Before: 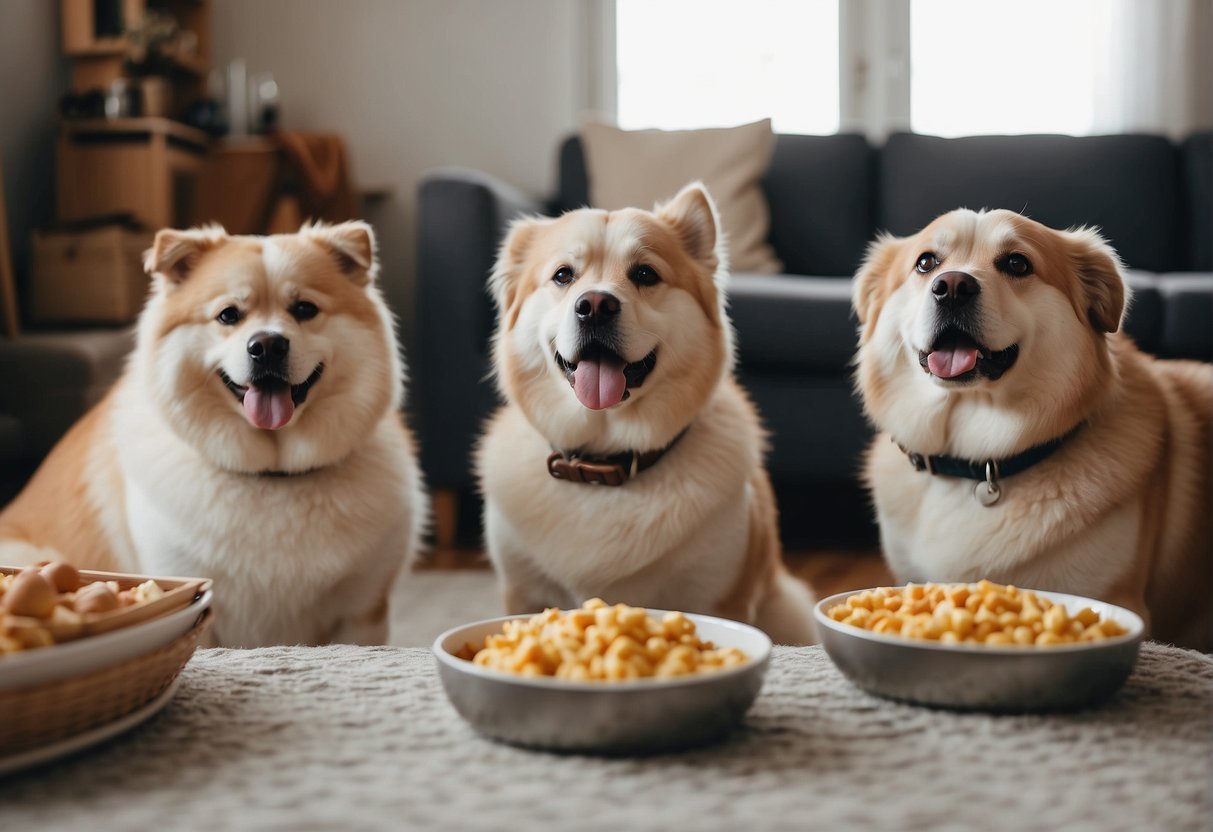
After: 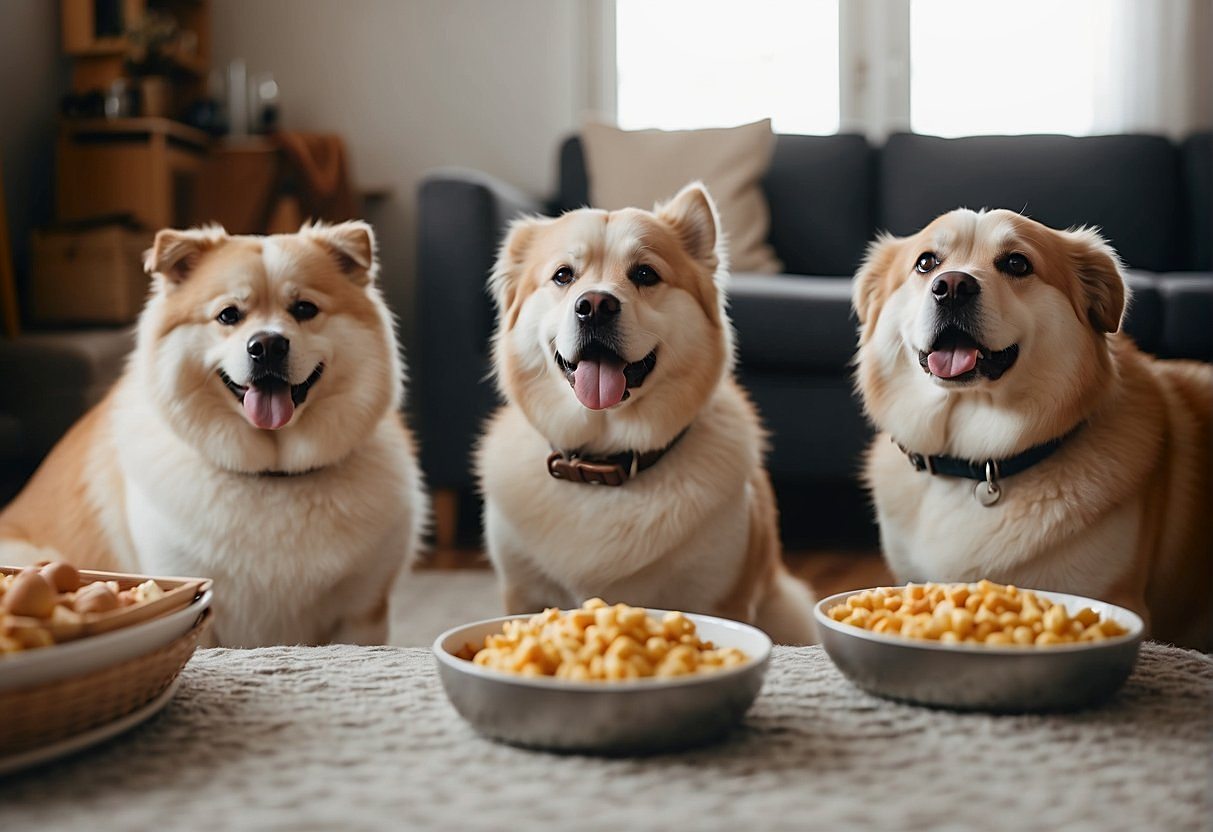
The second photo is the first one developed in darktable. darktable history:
sharpen: on, module defaults
shadows and highlights: shadows -70.94, highlights 36.86, soften with gaussian
